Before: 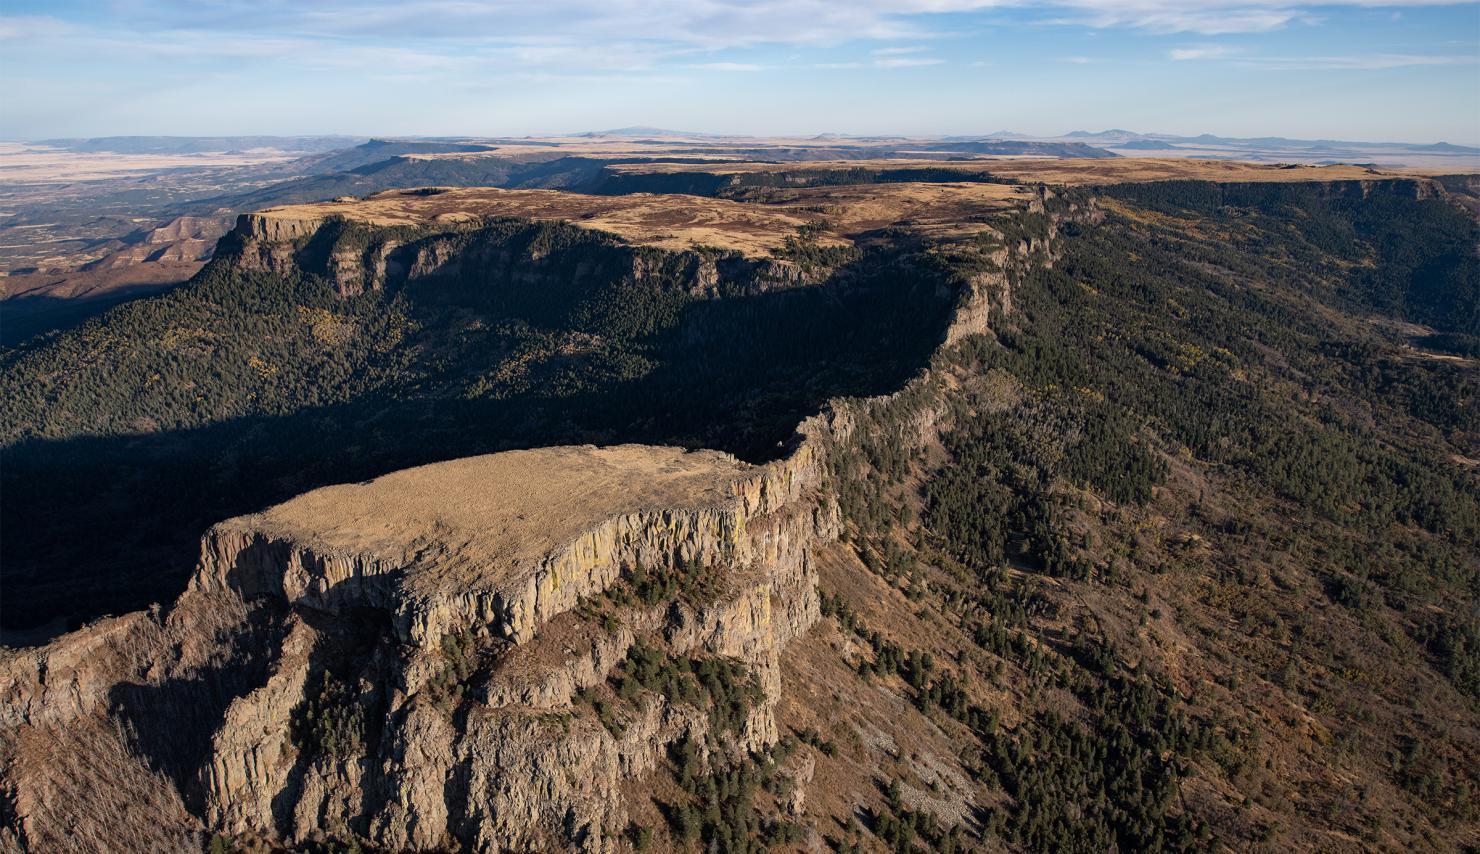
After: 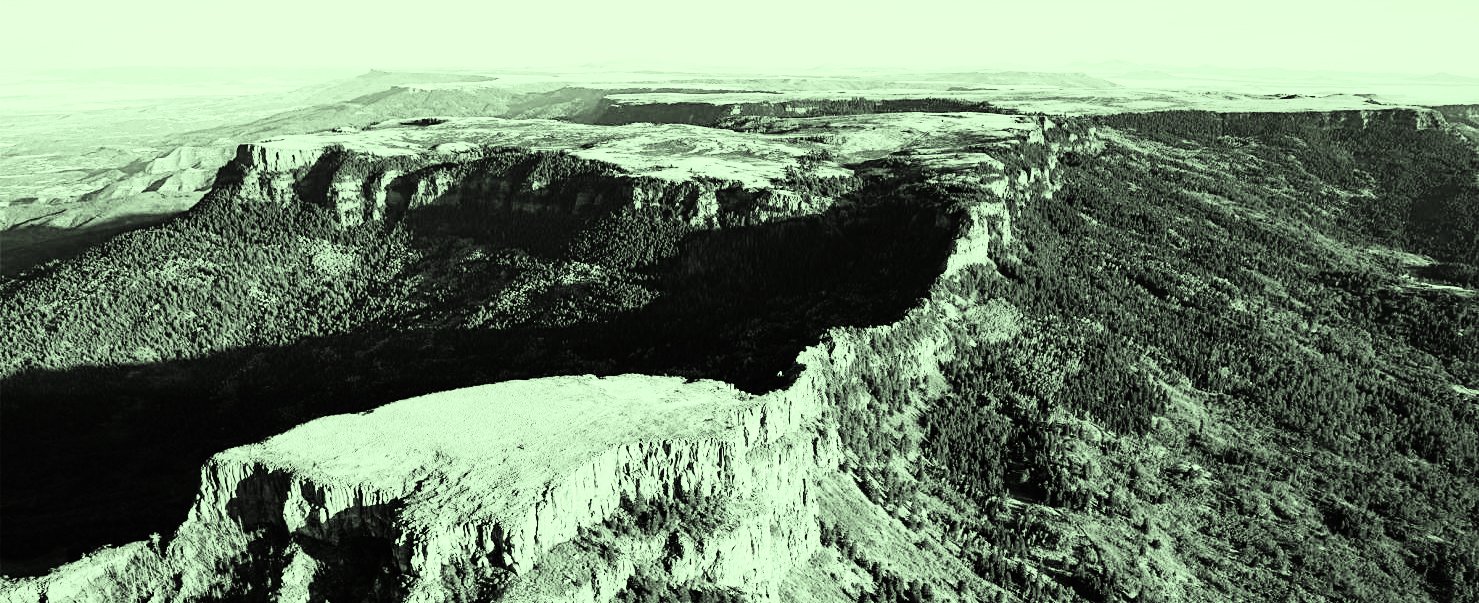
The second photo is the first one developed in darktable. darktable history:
crop and rotate: top 8.293%, bottom 20.996%
exposure: black level correction 0, exposure 0.9 EV, compensate highlight preservation false
rgb curve: curves: ch0 [(0, 0) (0.21, 0.15) (0.24, 0.21) (0.5, 0.75) (0.75, 0.96) (0.89, 0.99) (1, 1)]; ch1 [(0, 0.02) (0.21, 0.13) (0.25, 0.2) (0.5, 0.67) (0.75, 0.9) (0.89, 0.97) (1, 1)]; ch2 [(0, 0.02) (0.21, 0.13) (0.25, 0.2) (0.5, 0.67) (0.75, 0.9) (0.89, 0.97) (1, 1)], compensate middle gray true
velvia: on, module defaults
white balance: red 0.978, blue 0.999
color correction: highlights a* -10.77, highlights b* 9.8, saturation 1.72
tone equalizer: -8 EV -0.002 EV, -7 EV 0.005 EV, -6 EV -0.009 EV, -5 EV 0.011 EV, -4 EV -0.012 EV, -3 EV 0.007 EV, -2 EV -0.062 EV, -1 EV -0.293 EV, +0 EV -0.582 EV, smoothing diameter 2%, edges refinement/feathering 20, mask exposure compensation -1.57 EV, filter diffusion 5
color calibration: output gray [0.22, 0.42, 0.37, 0], gray › normalize channels true, illuminant same as pipeline (D50), adaptation XYZ, x 0.346, y 0.359, gamut compression 0
